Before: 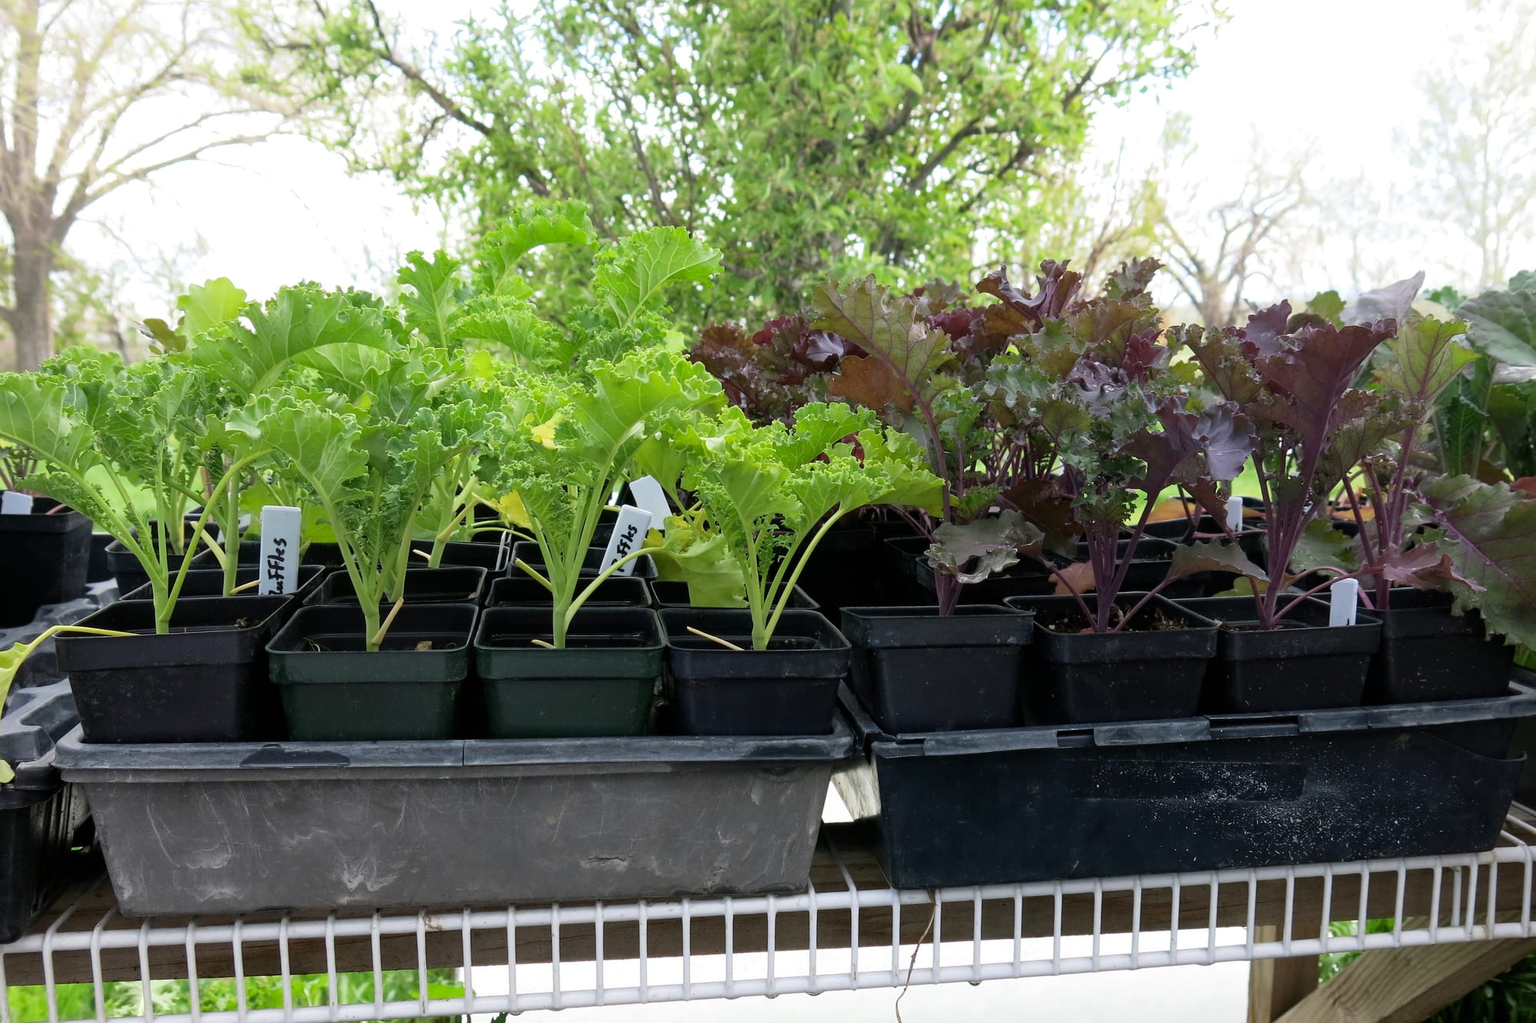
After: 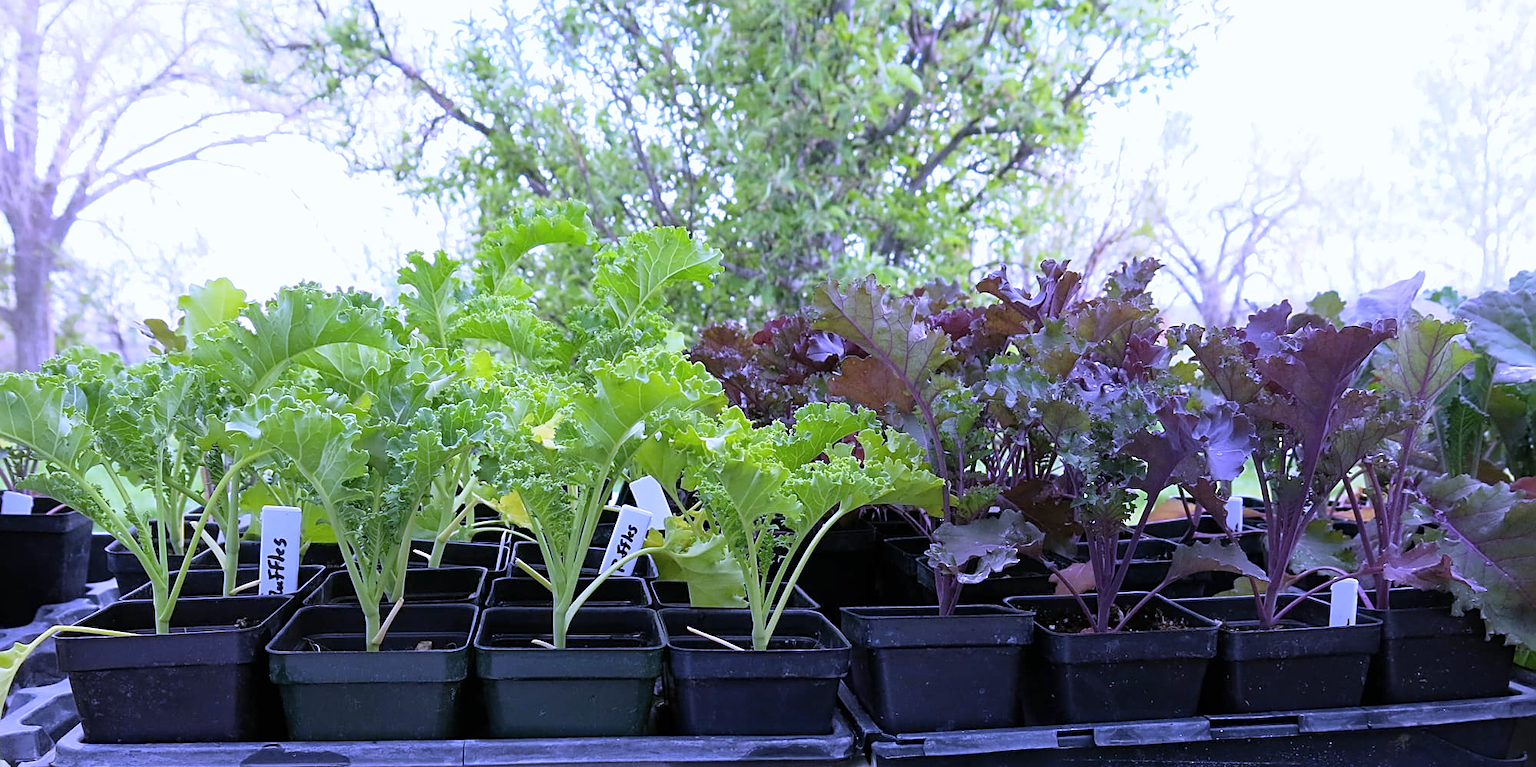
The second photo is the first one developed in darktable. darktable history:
white balance: red 0.98, blue 1.61
crop: bottom 24.988%
contrast brightness saturation: contrast 0.05, brightness 0.06, saturation 0.01
sharpen: amount 0.575
